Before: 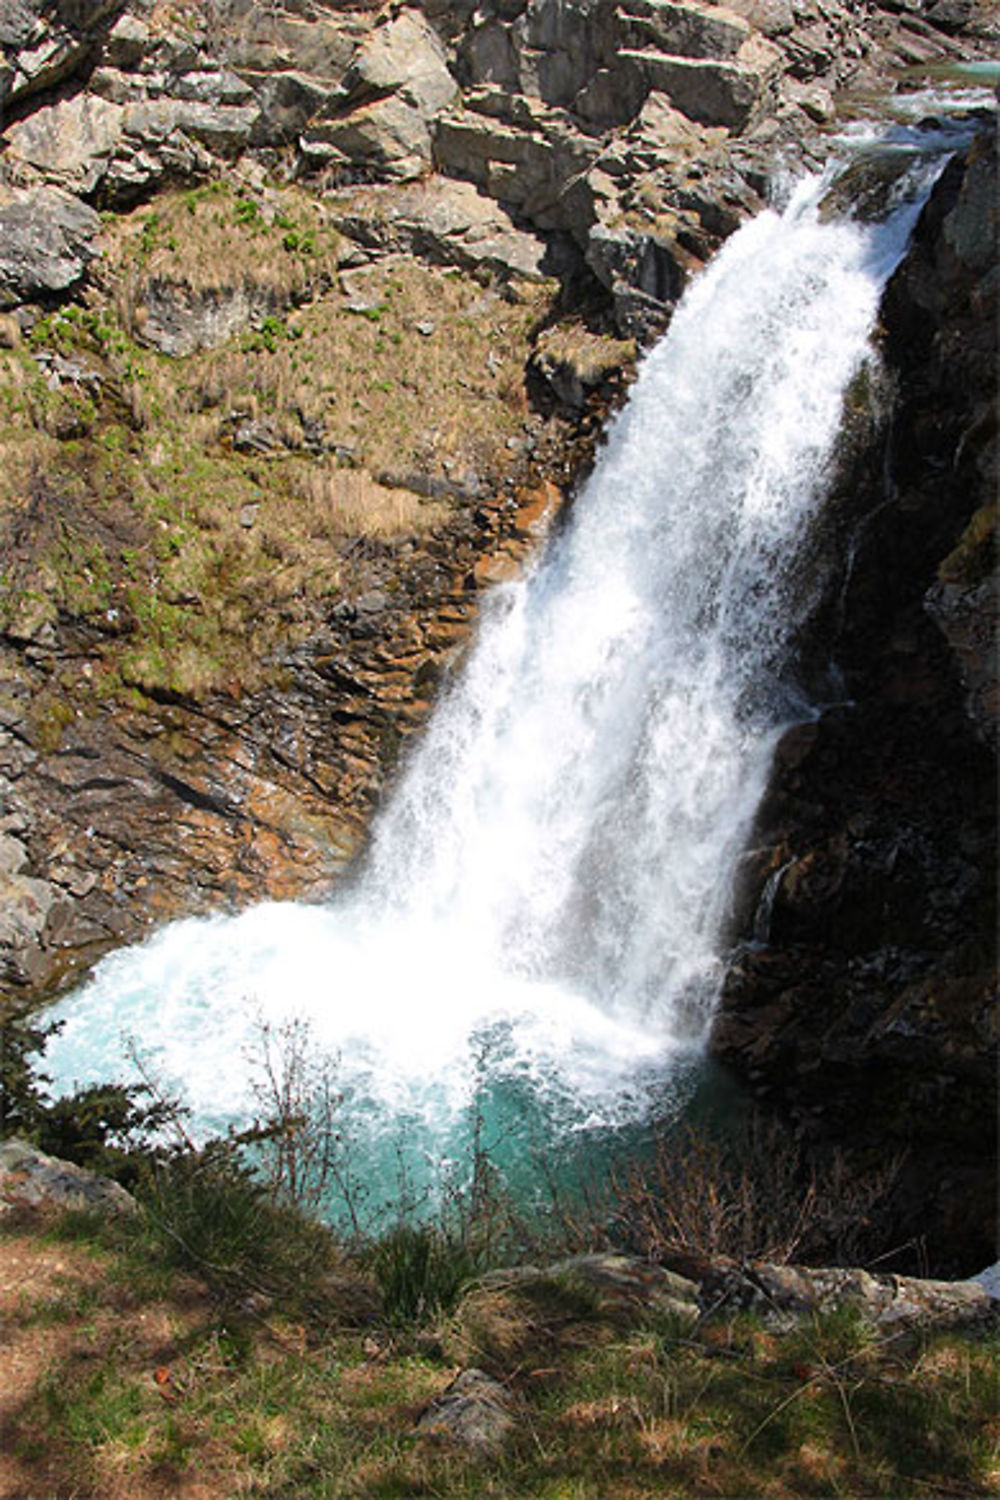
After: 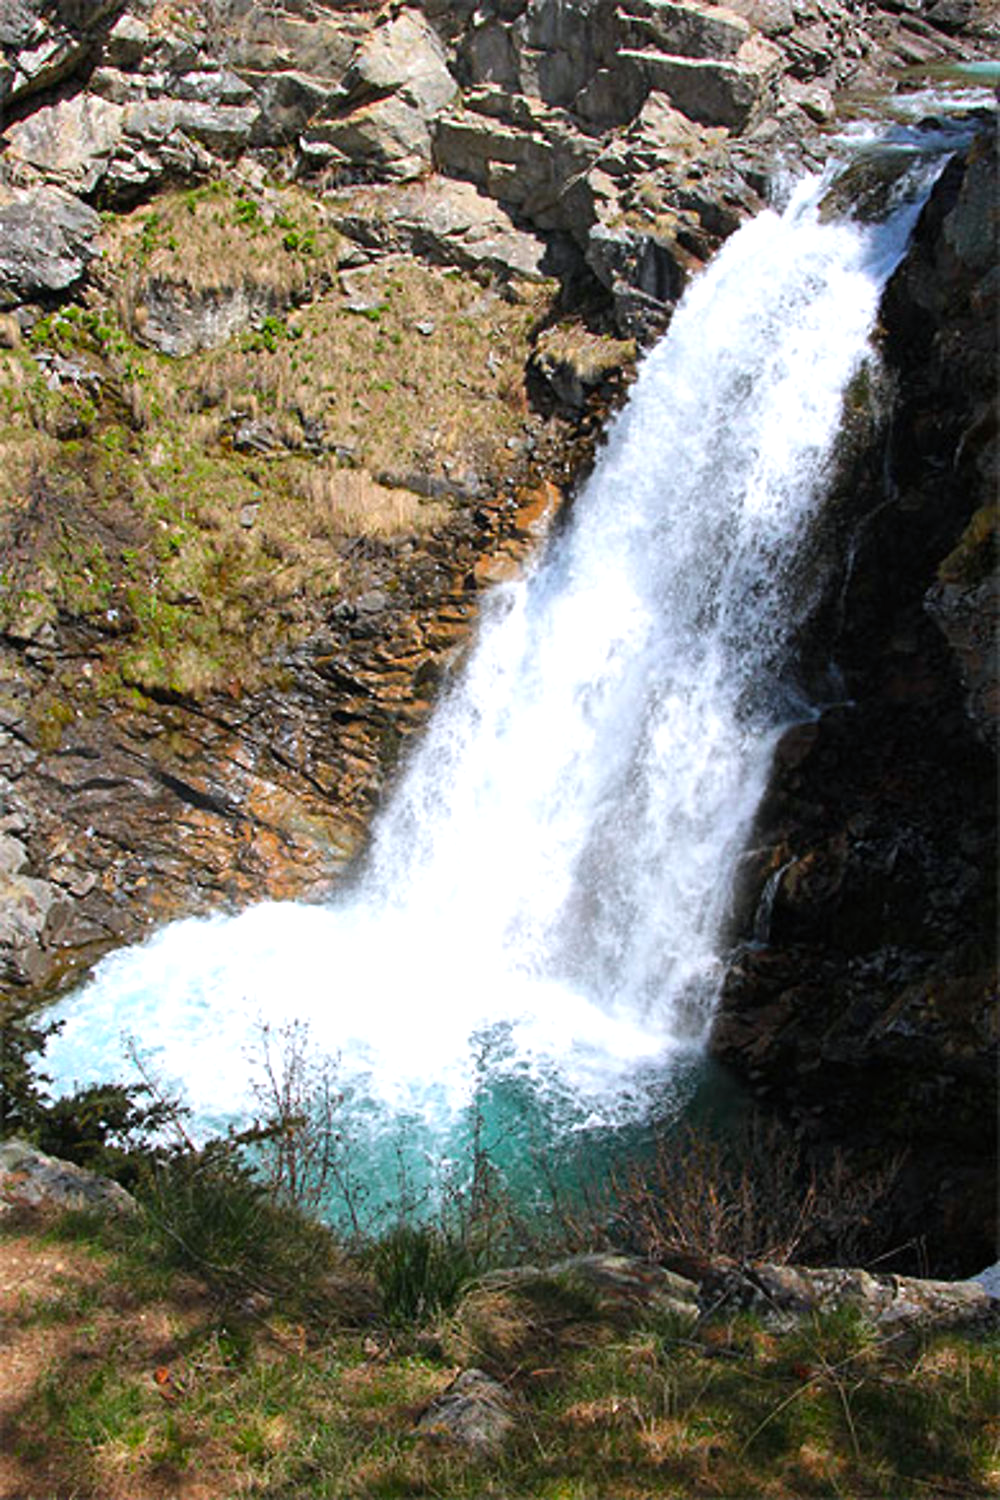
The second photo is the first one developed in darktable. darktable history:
color balance rgb: shadows lift › chroma 1.044%, shadows lift › hue 217.72°, highlights gain › luminance 17.109%, highlights gain › chroma 2.904%, highlights gain › hue 261.74°, perceptual saturation grading › global saturation 14.76%
